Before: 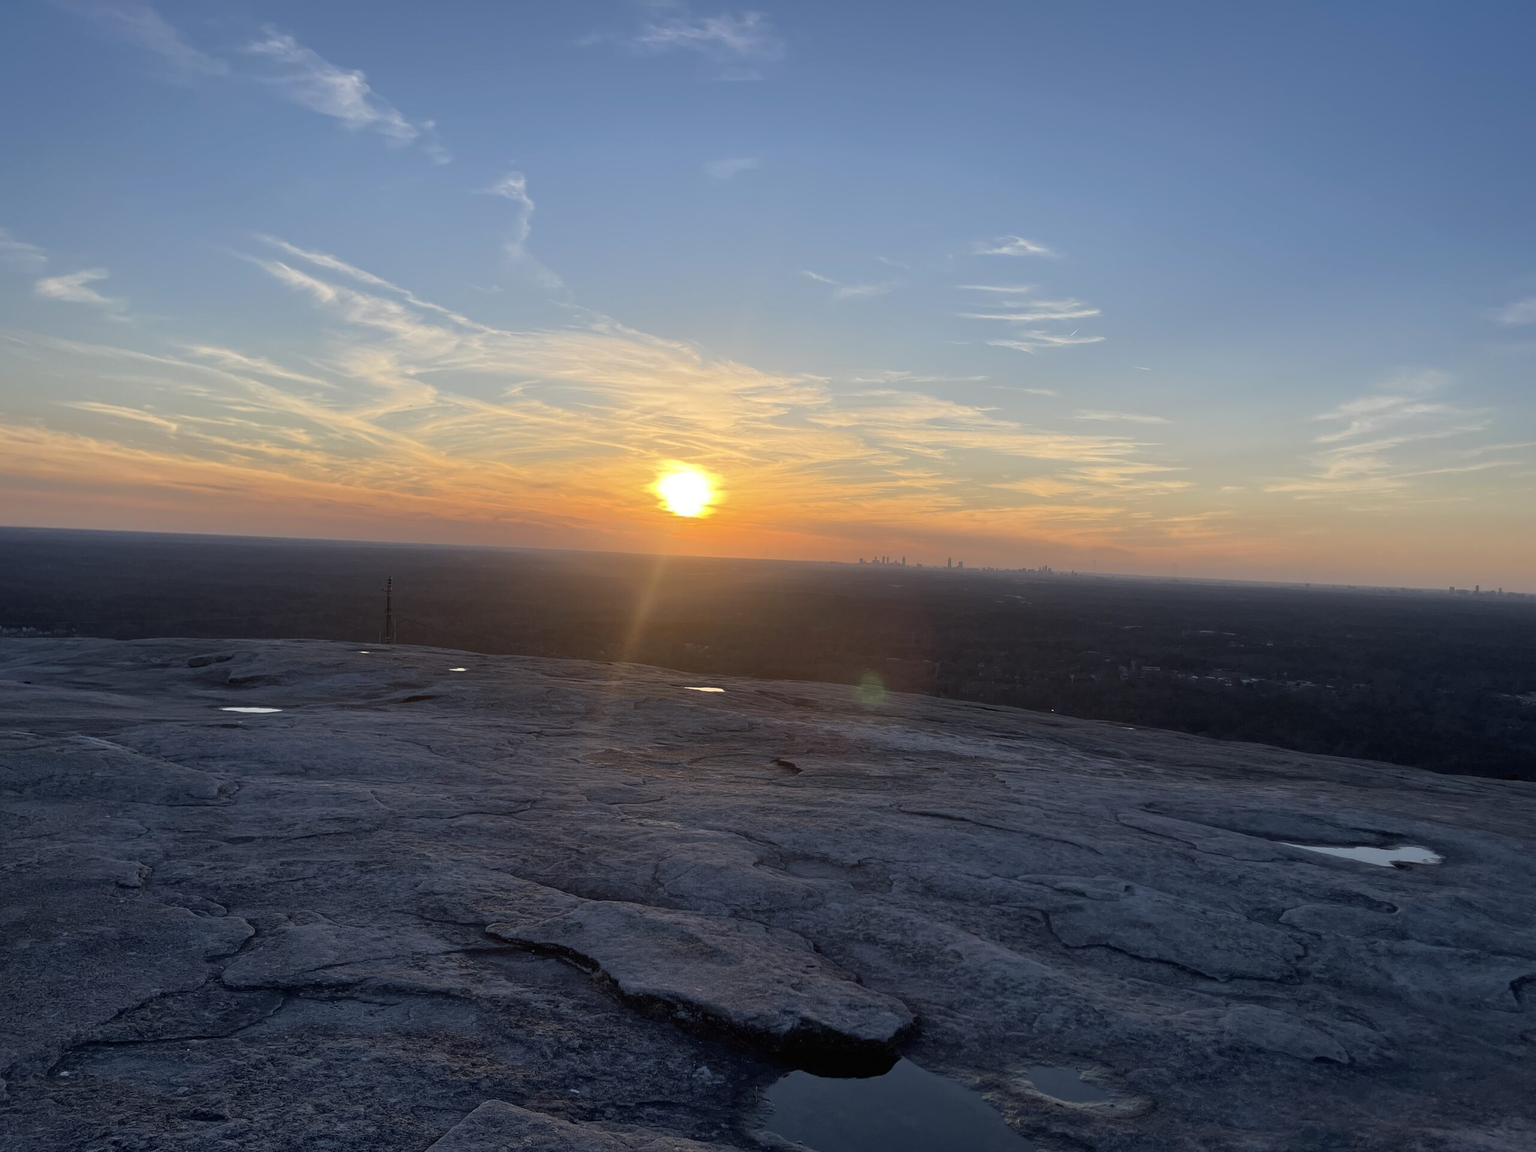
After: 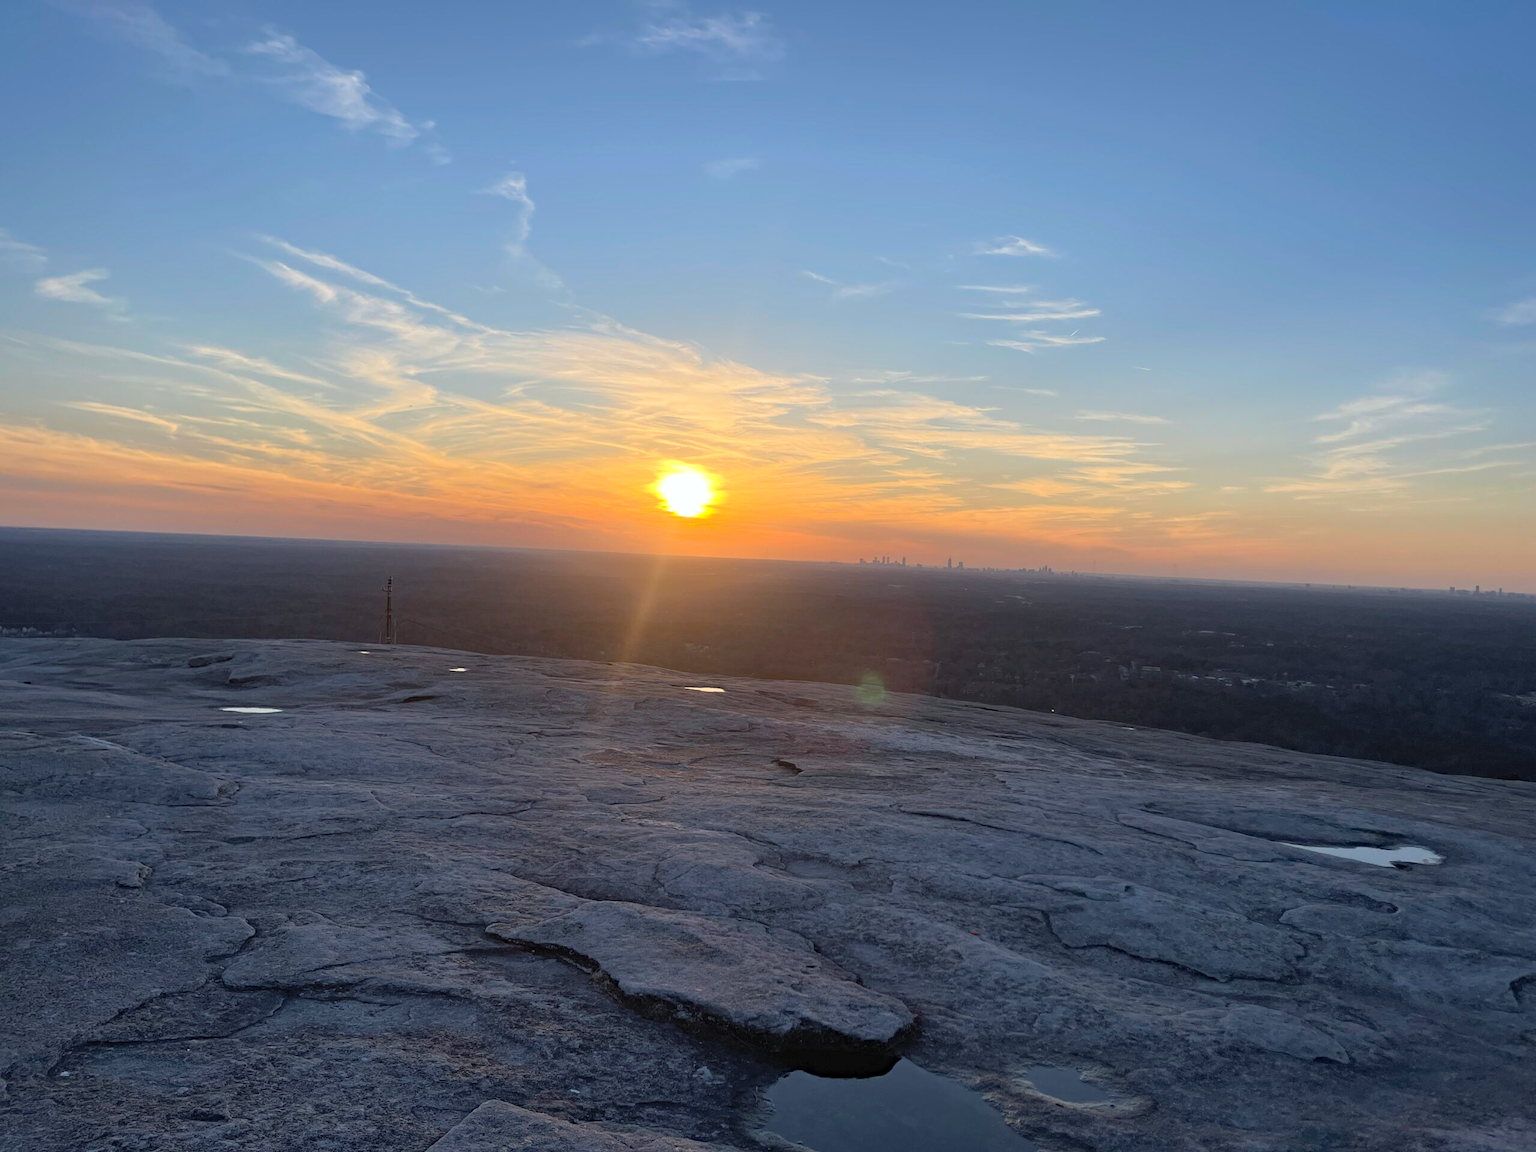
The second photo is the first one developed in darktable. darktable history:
haze removal: compatibility mode true, adaptive false
tone equalizer: on, module defaults
contrast brightness saturation: brightness 0.13
fill light: on, module defaults
